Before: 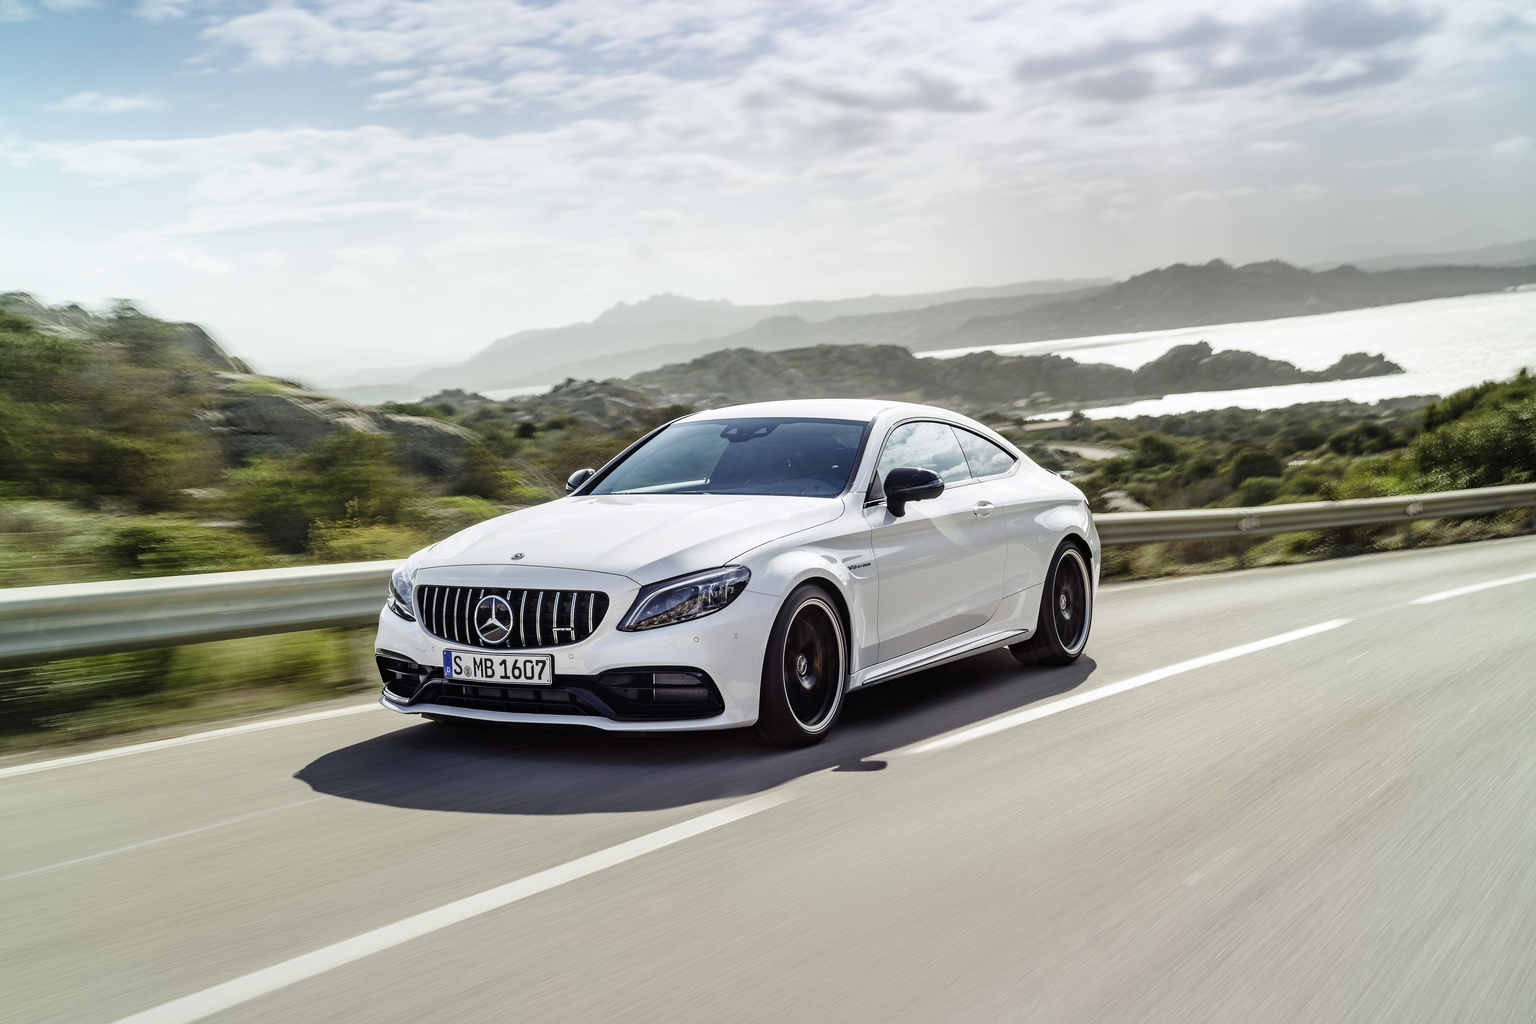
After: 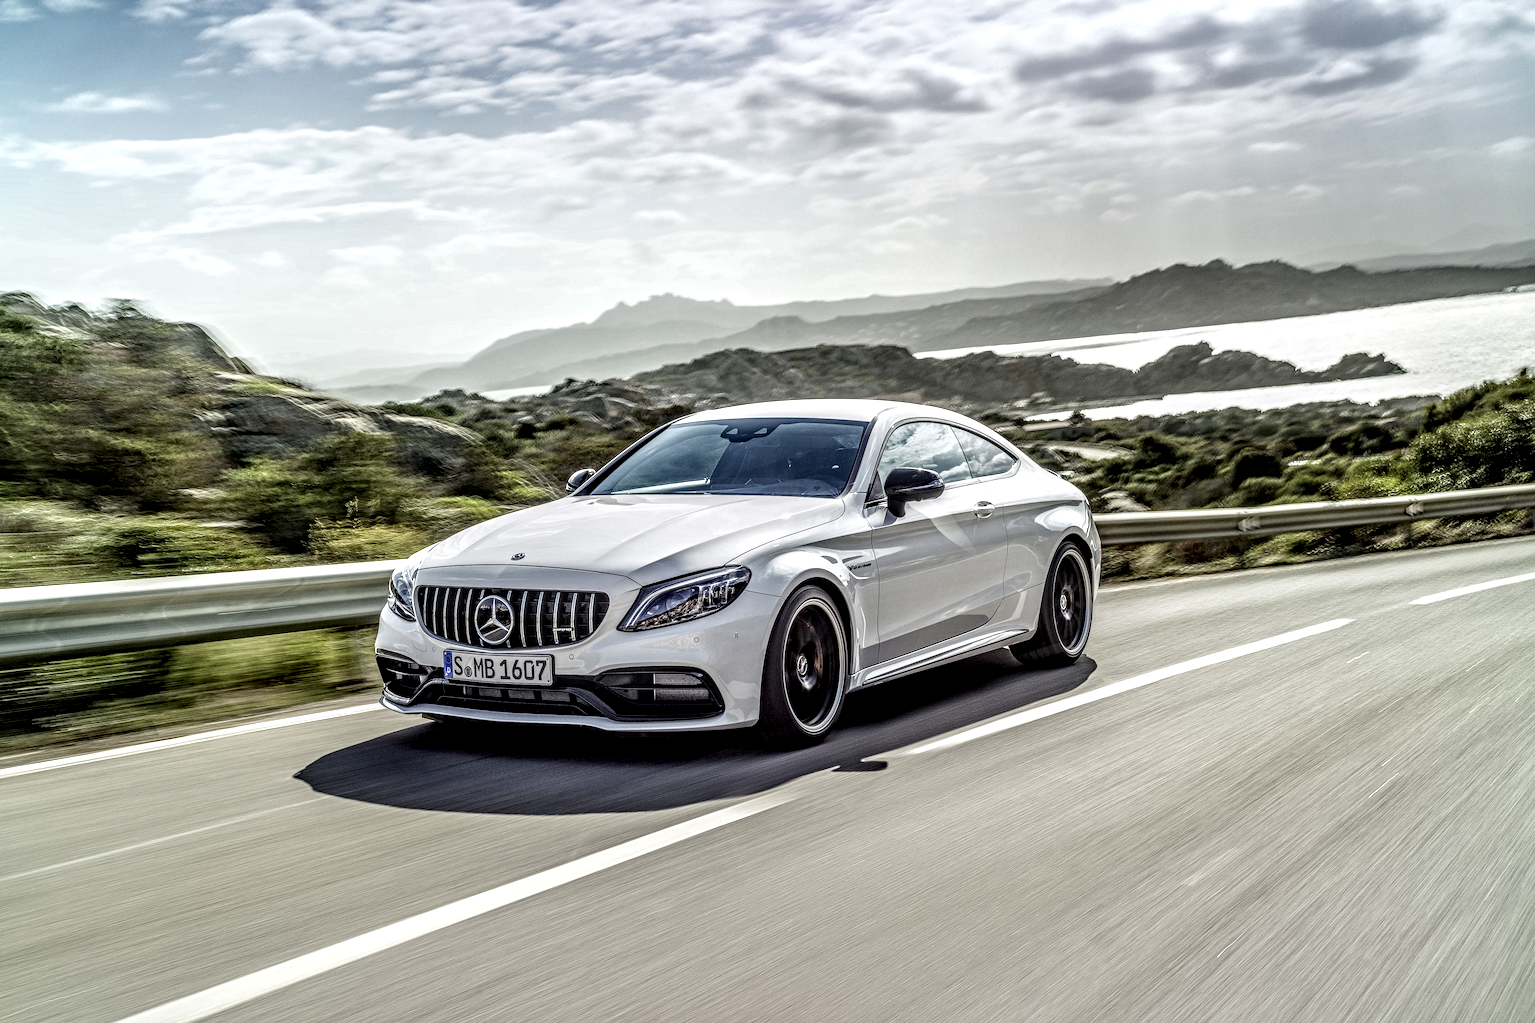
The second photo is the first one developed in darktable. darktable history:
contrast equalizer: octaves 7, y [[0.5, 0.542, 0.583, 0.625, 0.667, 0.708], [0.5 ×6], [0.5 ×6], [0 ×6], [0 ×6]]
local contrast: highlights 0%, shadows 0%, detail 182%
